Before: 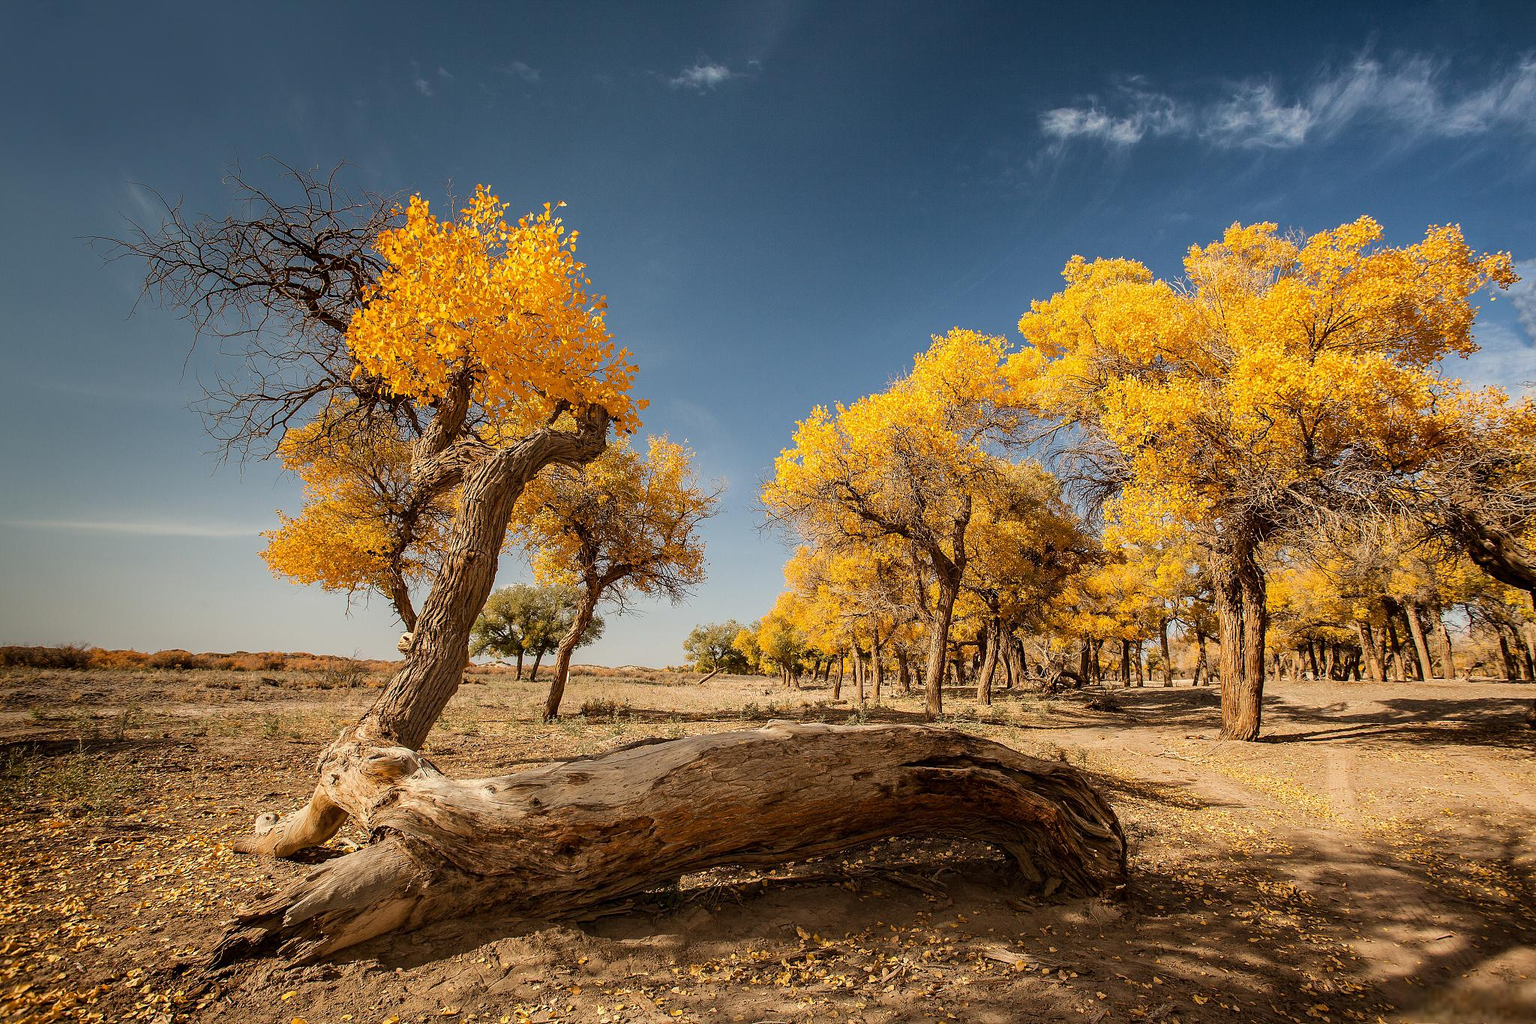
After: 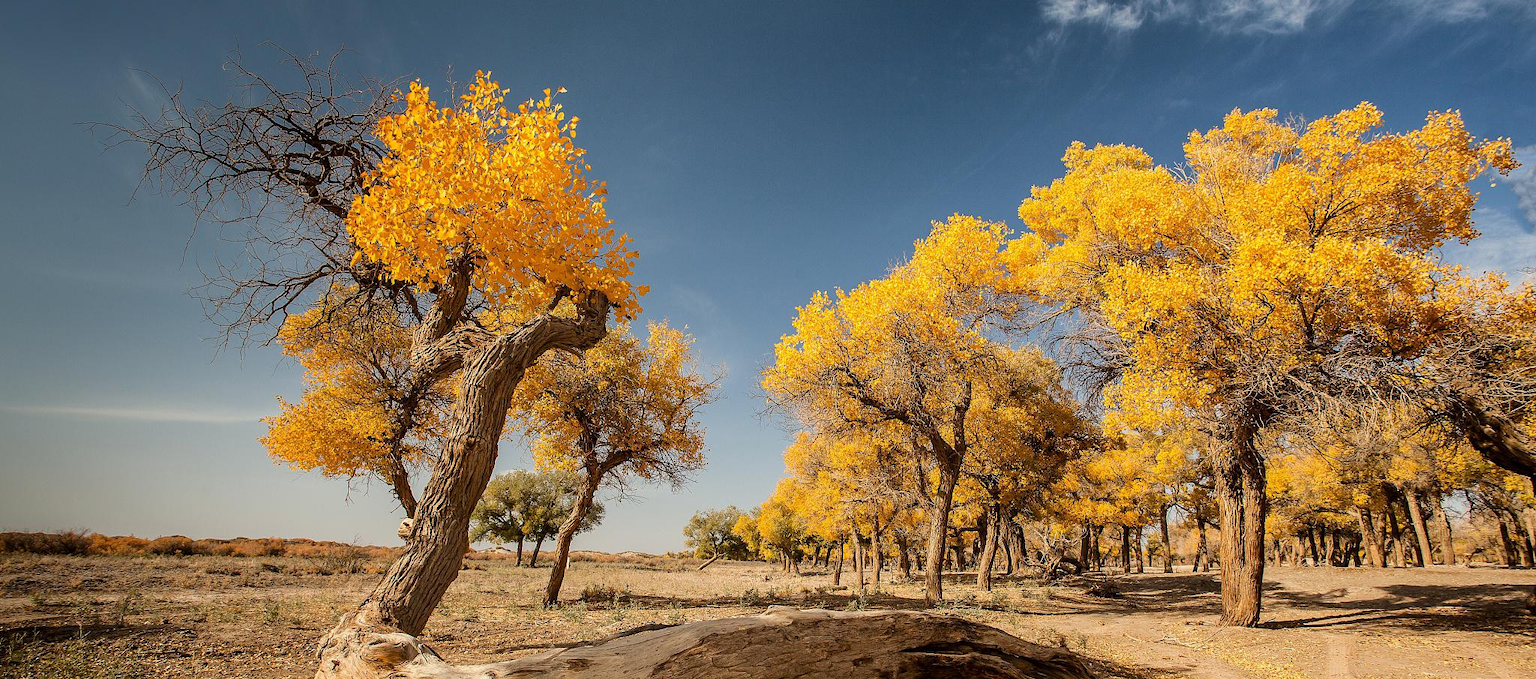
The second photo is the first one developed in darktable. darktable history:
base curve: preserve colors none
crop: top 11.161%, bottom 22.444%
